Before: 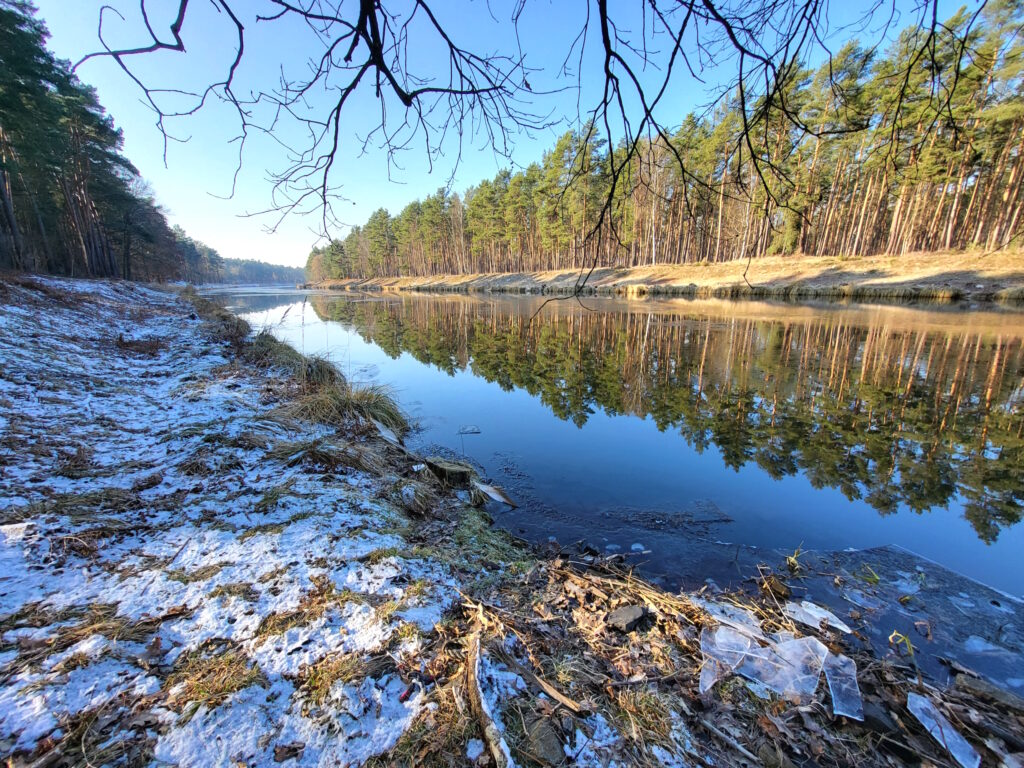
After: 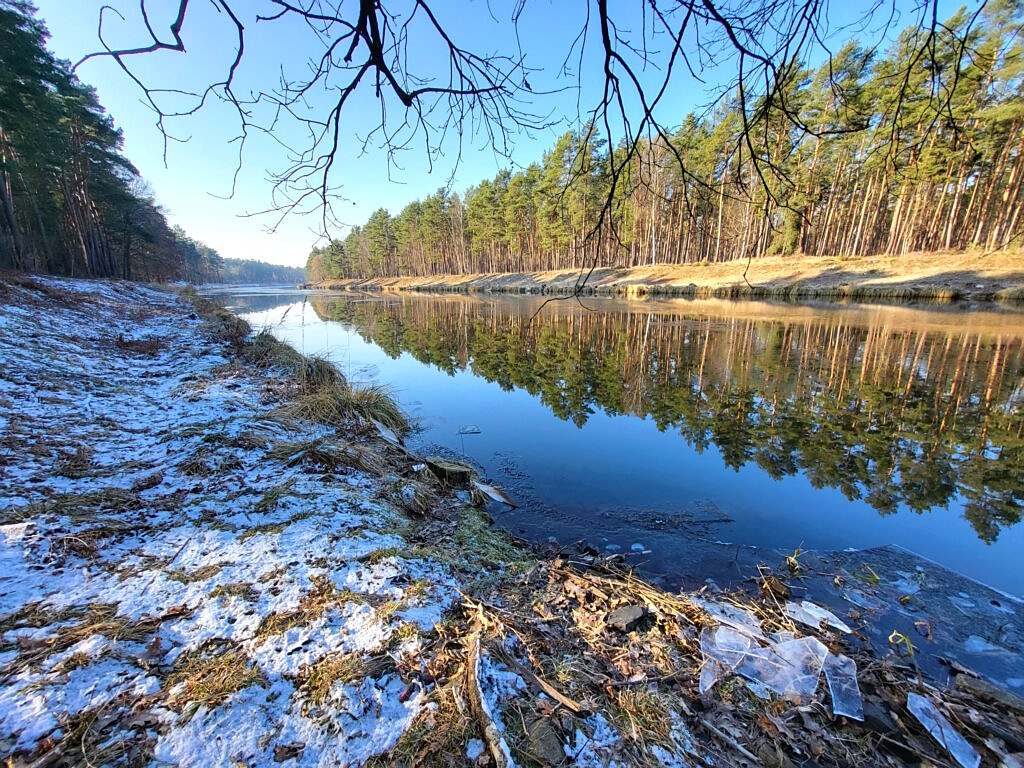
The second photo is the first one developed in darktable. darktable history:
contrast brightness saturation: contrast 0.045, saturation 0.069
sharpen: radius 1.009
tone equalizer: on, module defaults
